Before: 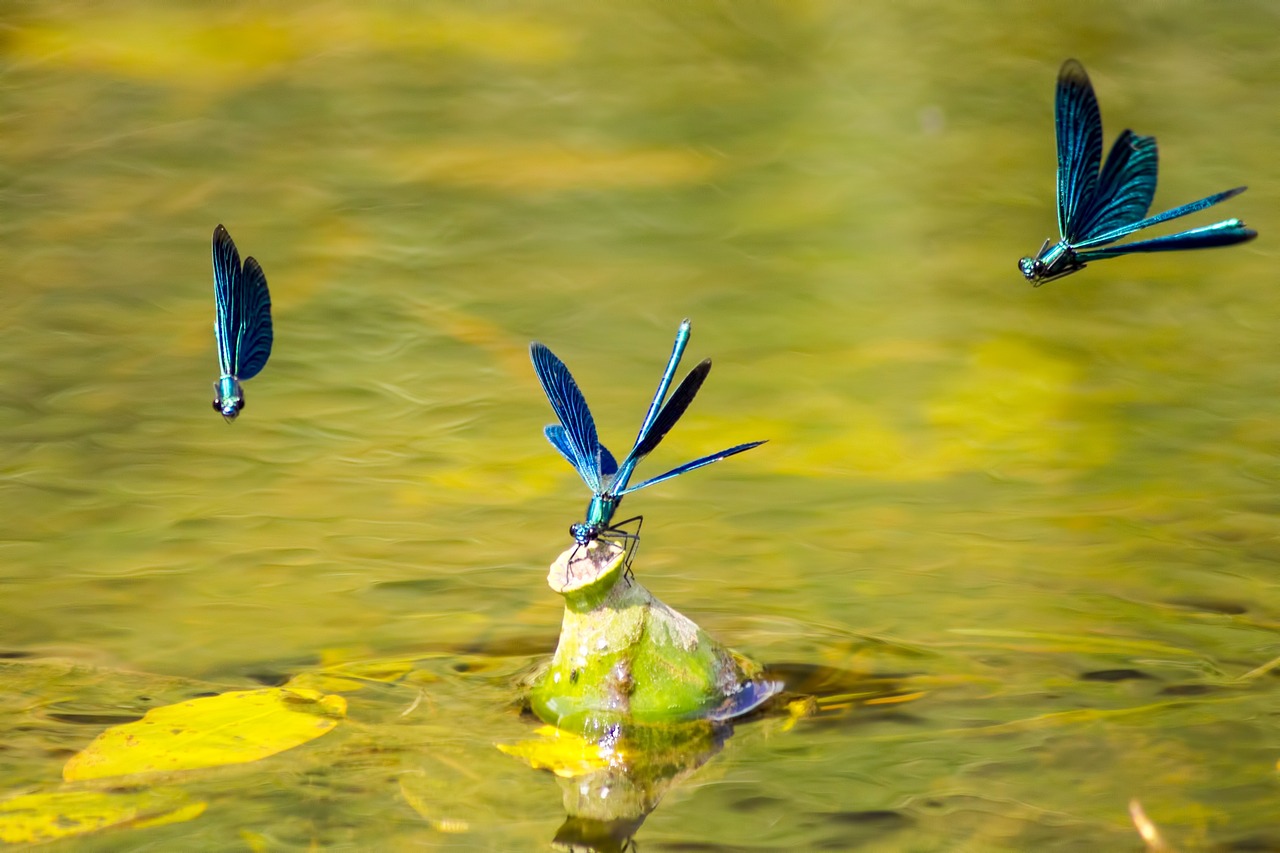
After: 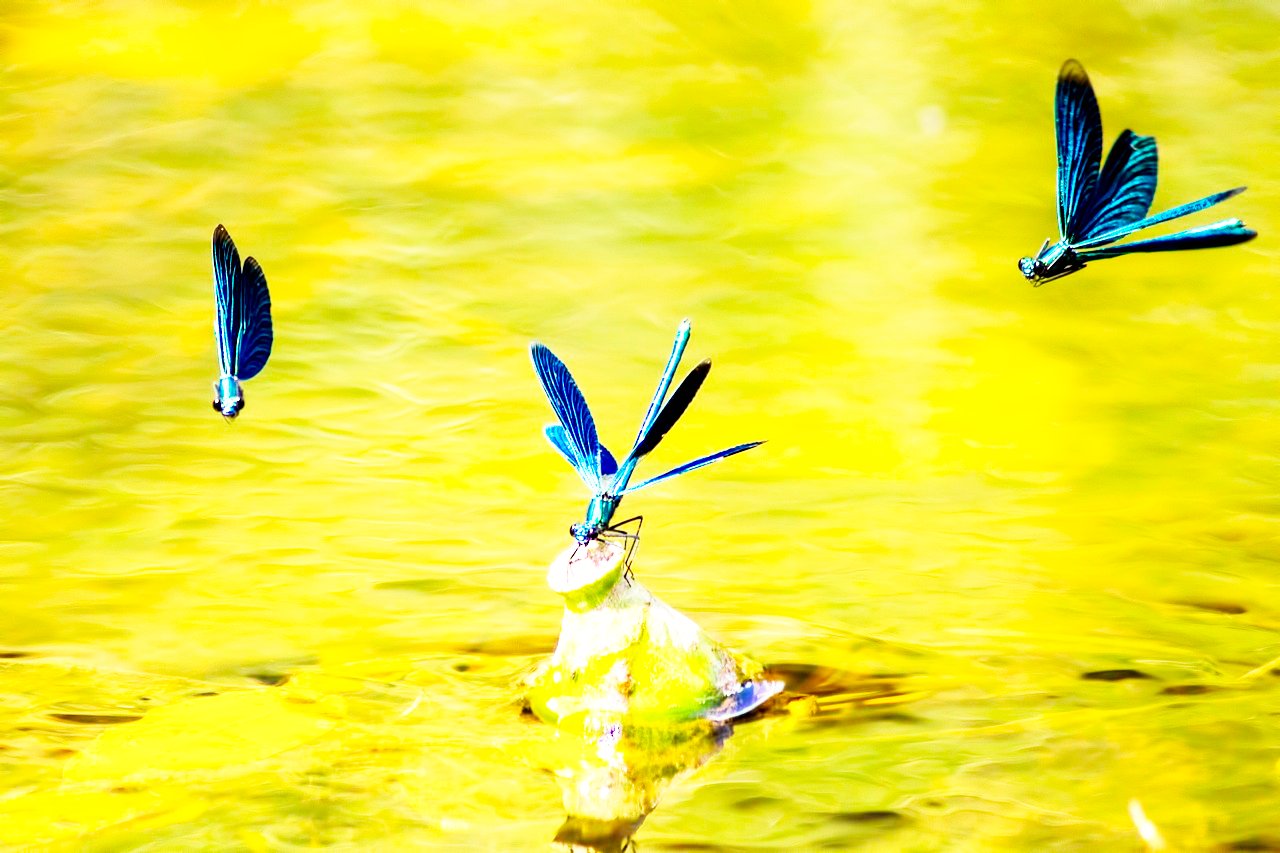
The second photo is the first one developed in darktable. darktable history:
base curve: curves: ch0 [(0, 0) (0.007, 0.004) (0.027, 0.03) (0.046, 0.07) (0.207, 0.54) (0.442, 0.872) (0.673, 0.972) (1, 1)], preserve colors none
exposure: black level correction 0.005, exposure 0.417 EV, compensate highlight preservation false
